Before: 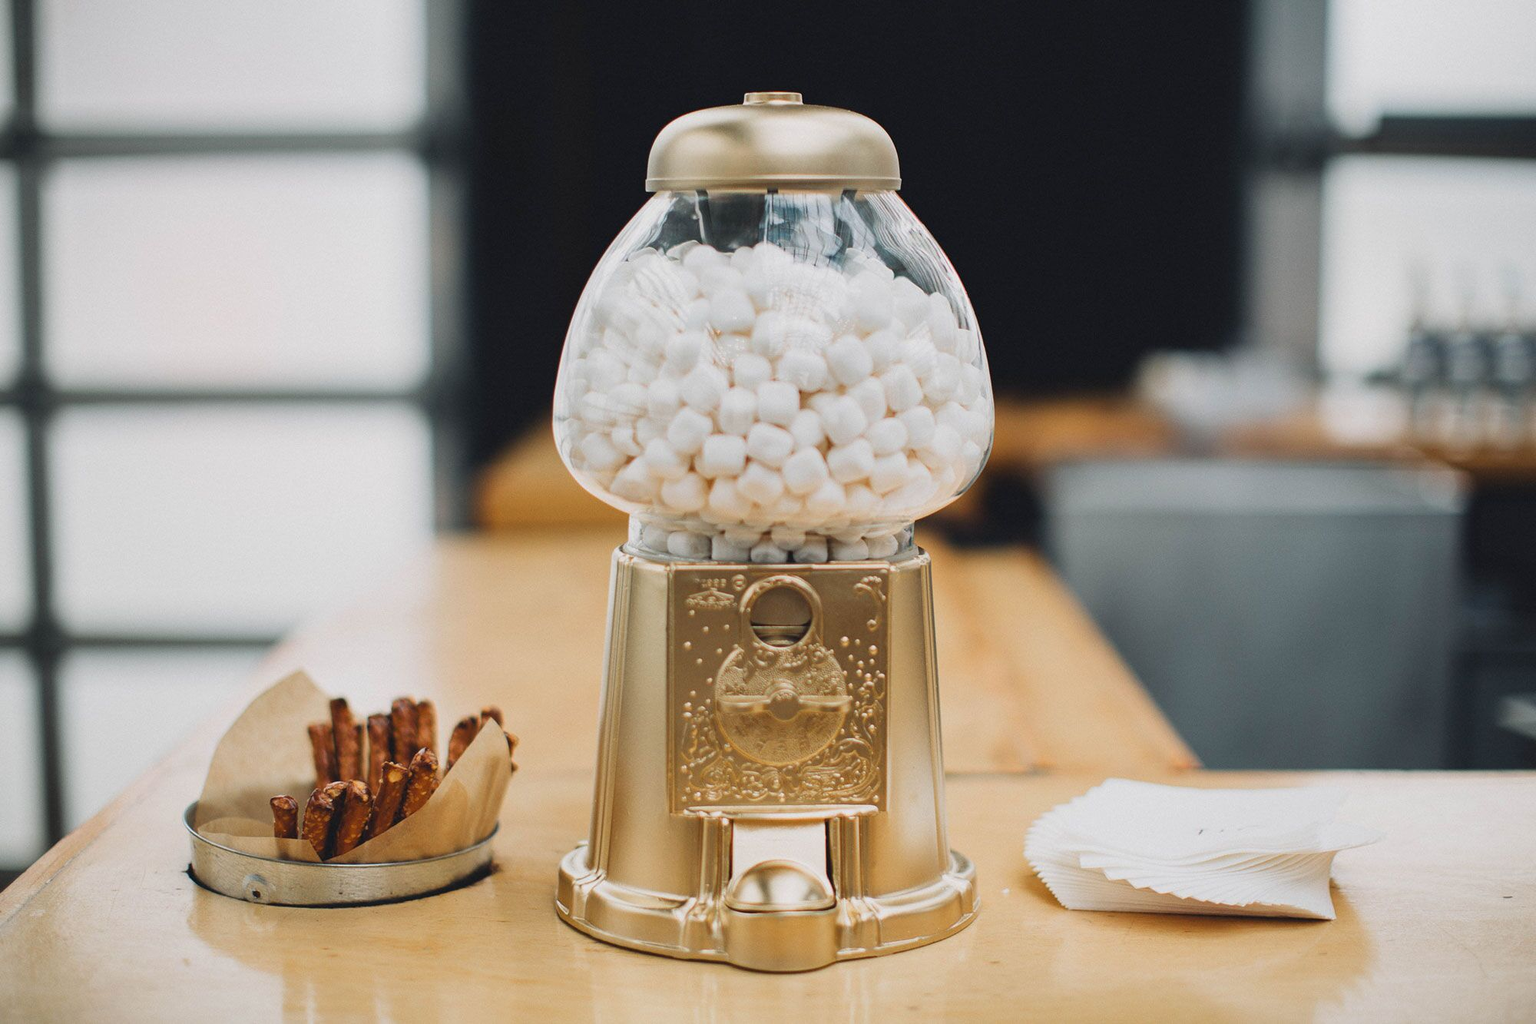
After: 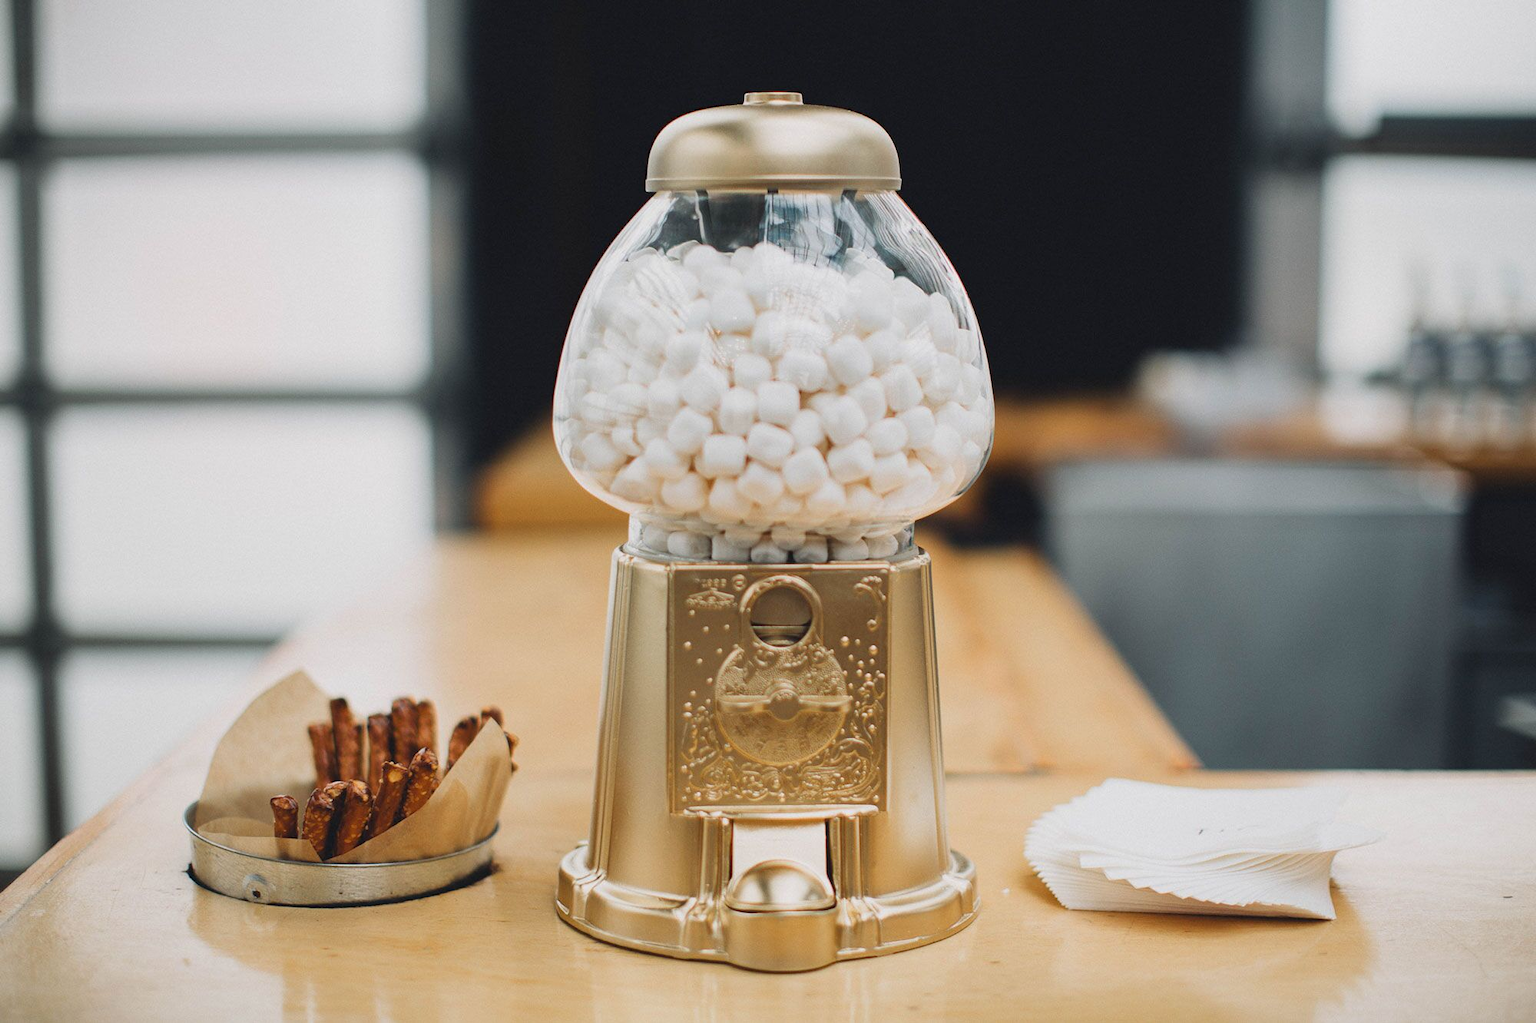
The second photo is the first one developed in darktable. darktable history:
tone equalizer: mask exposure compensation -0.493 EV
